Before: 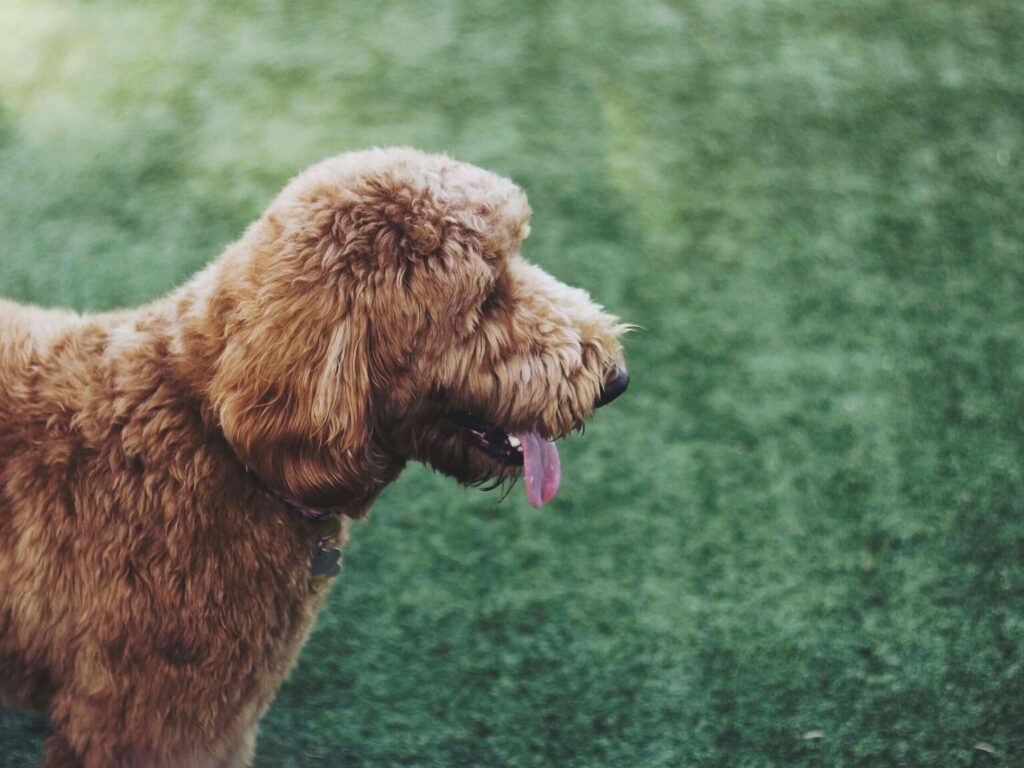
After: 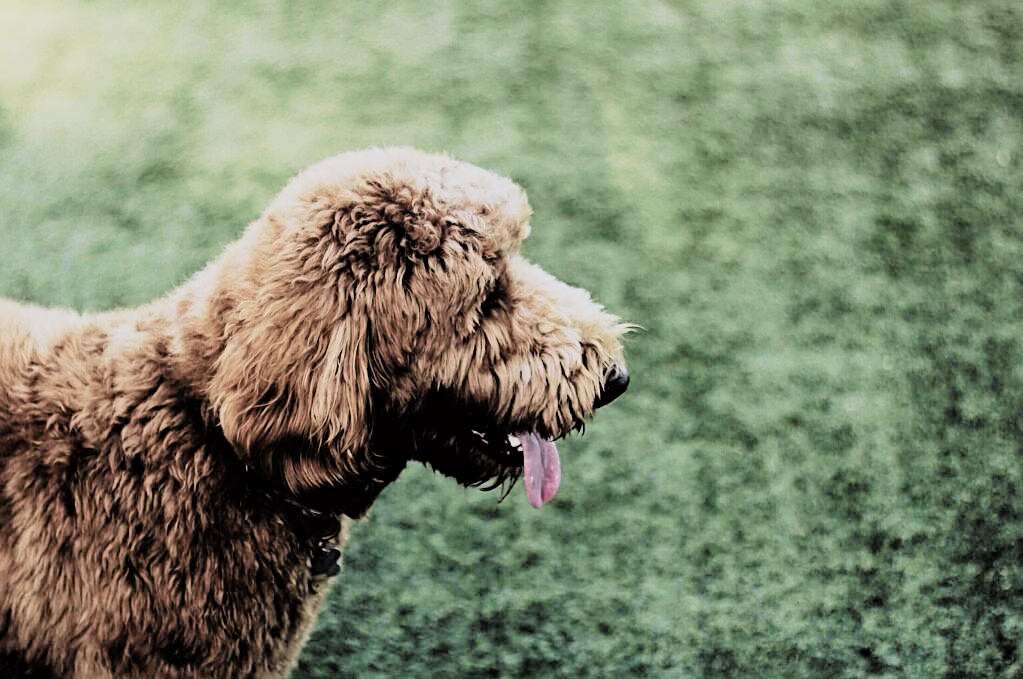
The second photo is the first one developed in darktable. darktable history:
sharpen: radius 2.767
crop and rotate: top 0%, bottom 11.49%
tone curve: curves: ch0 [(0, 0) (0.739, 0.837) (1, 1)]; ch1 [(0, 0) (0.226, 0.261) (0.383, 0.397) (0.462, 0.473) (0.498, 0.502) (0.521, 0.52) (0.578, 0.57) (1, 1)]; ch2 [(0, 0) (0.438, 0.456) (0.5, 0.5) (0.547, 0.557) (0.597, 0.58) (0.629, 0.603) (1, 1)], color space Lab, independent channels, preserve colors none
filmic rgb: black relative exposure -3.21 EV, white relative exposure 7.02 EV, hardness 1.46, contrast 1.35
